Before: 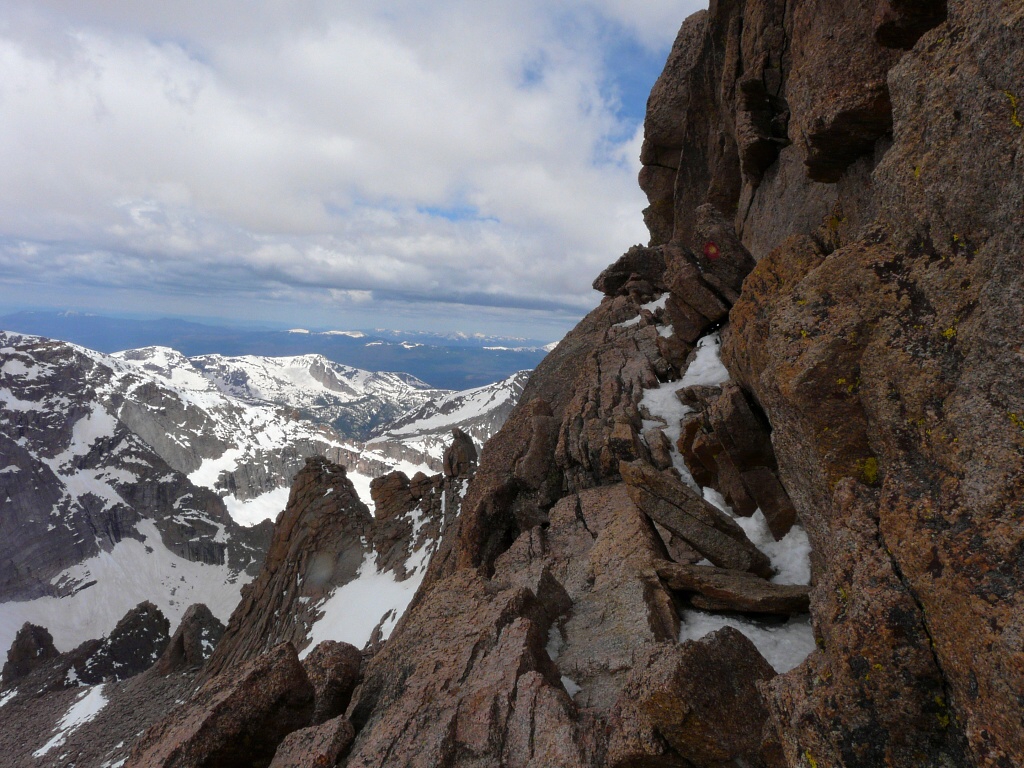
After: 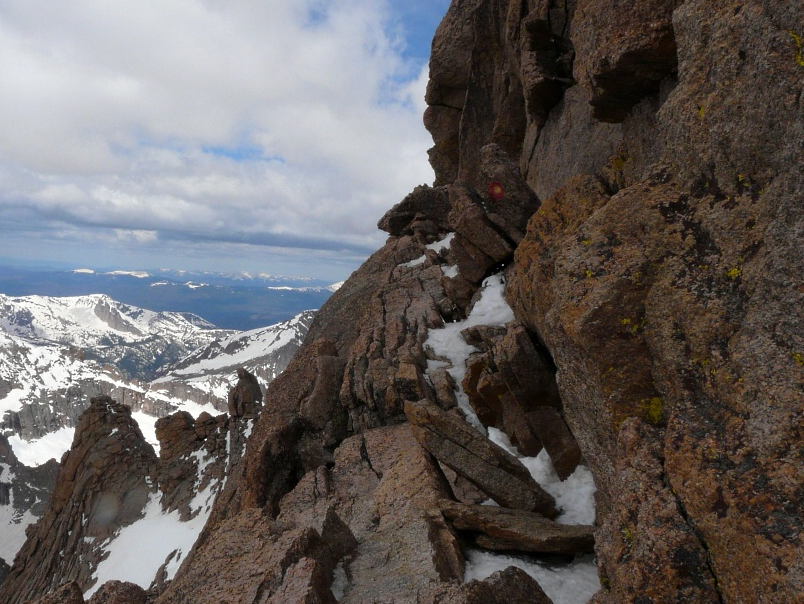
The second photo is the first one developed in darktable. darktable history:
tone equalizer: smoothing 1
crop and rotate: left 21.048%, top 7.94%, right 0.381%, bottom 13.311%
